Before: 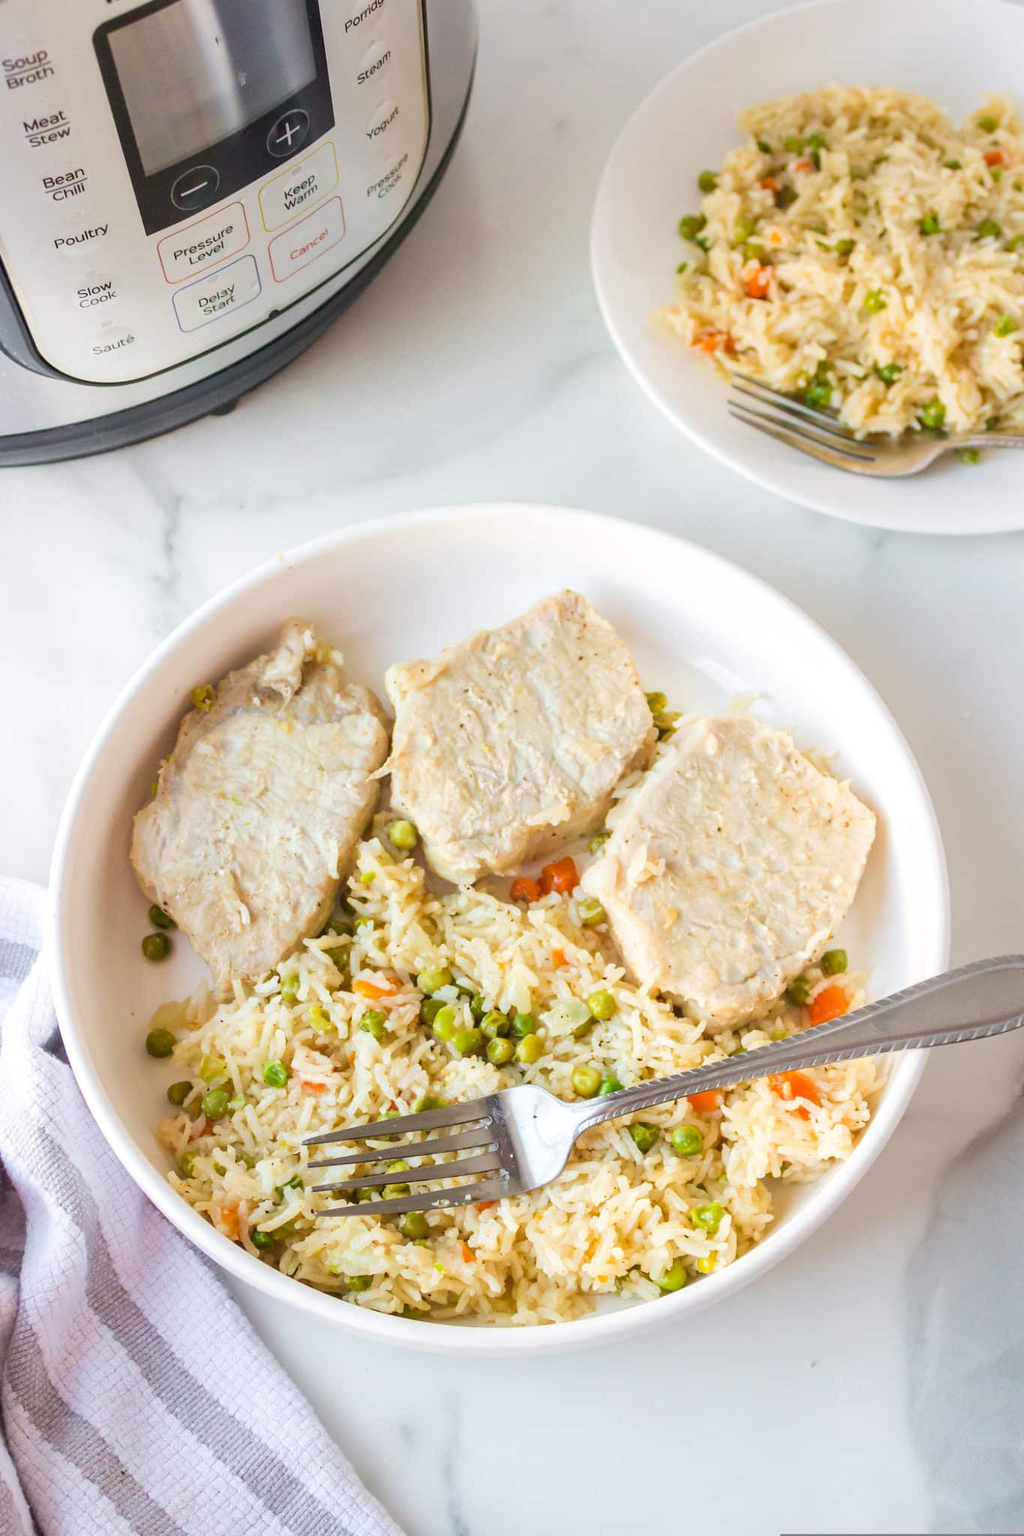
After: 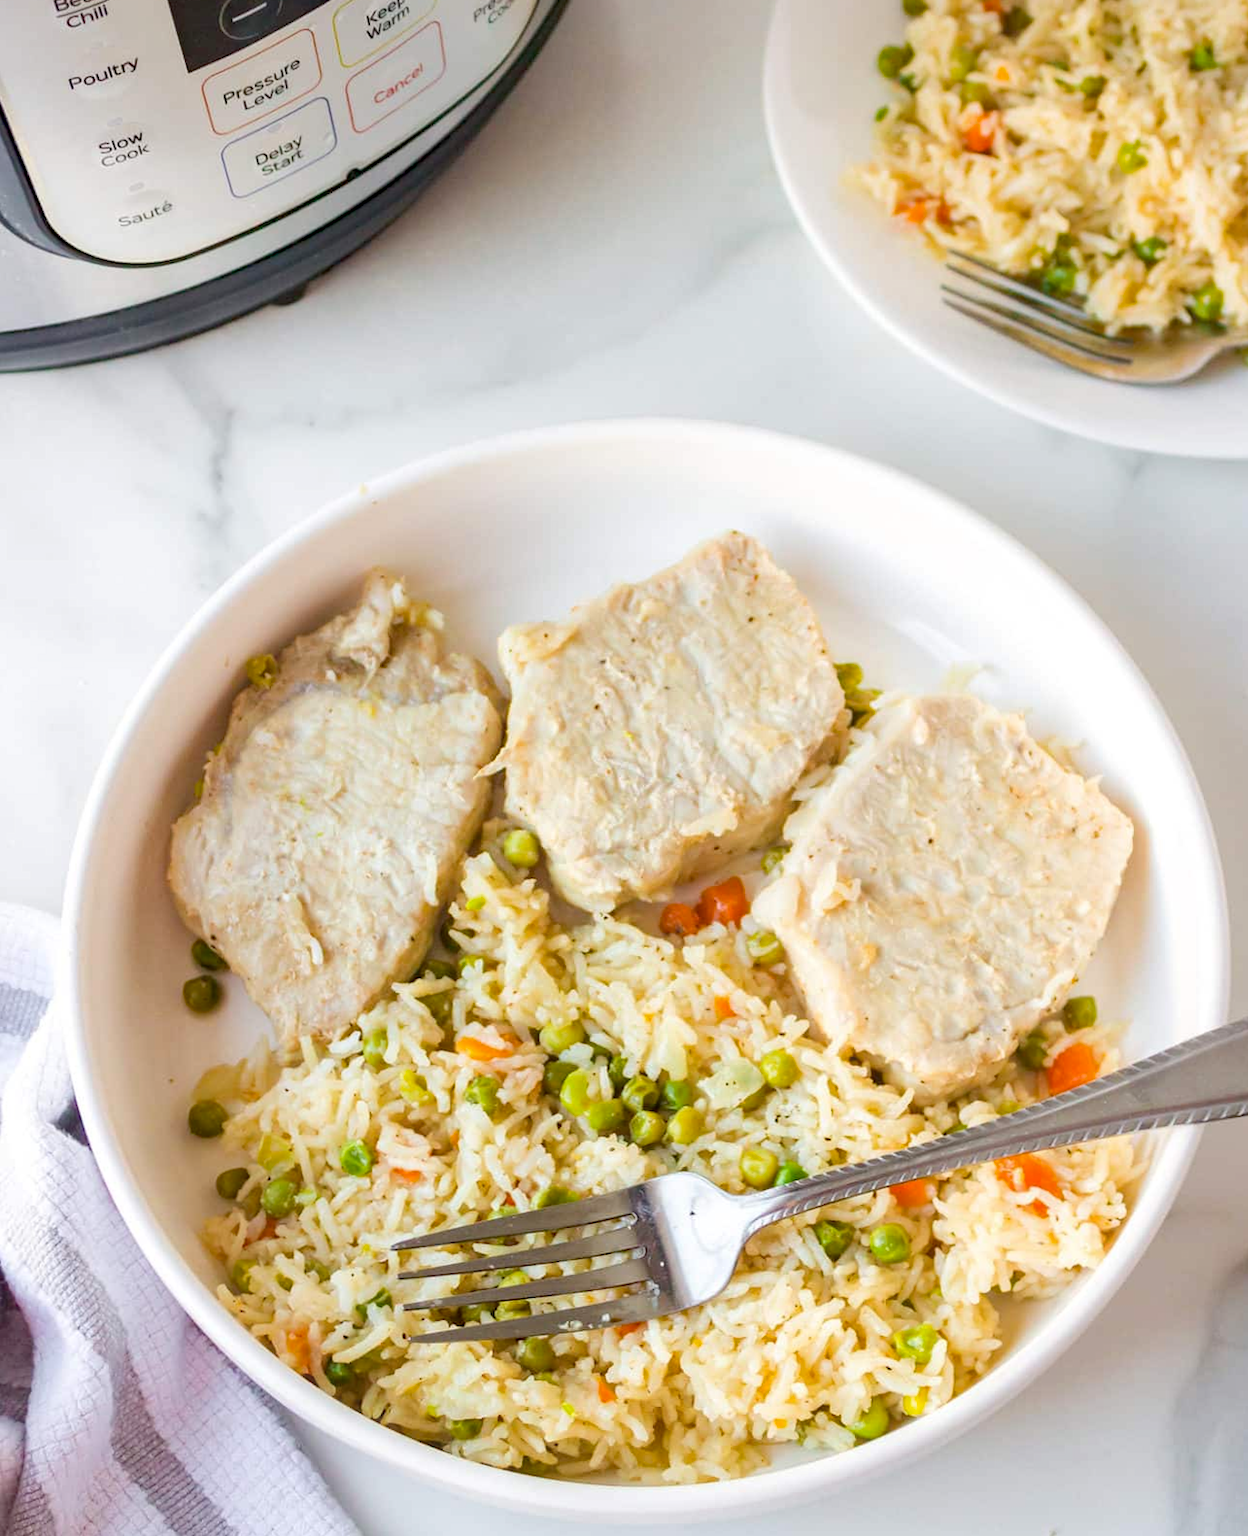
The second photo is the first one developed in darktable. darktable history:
crop and rotate: angle 0.063°, top 11.686%, right 5.668%, bottom 10.979%
haze removal: strength 0.284, distance 0.25
